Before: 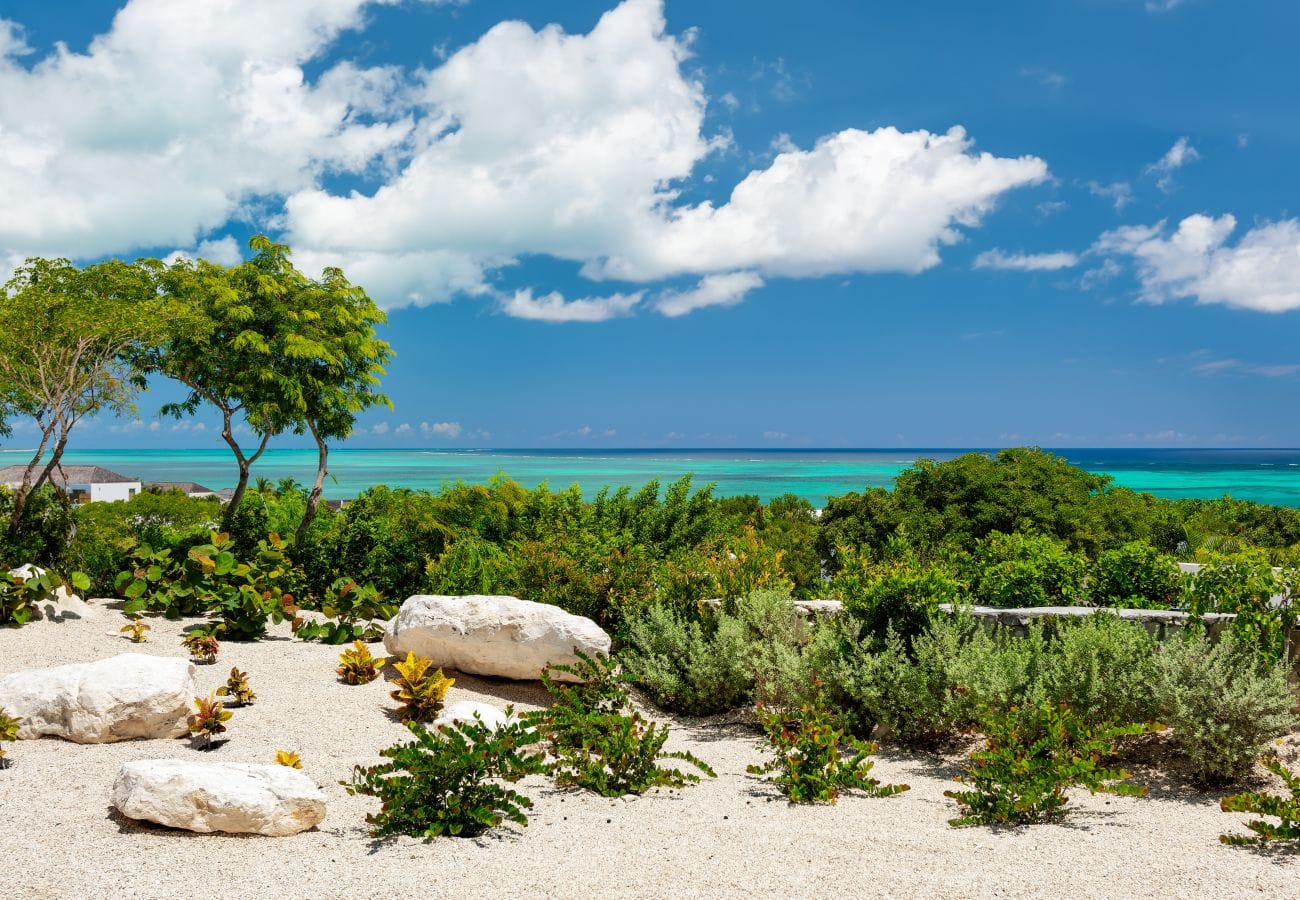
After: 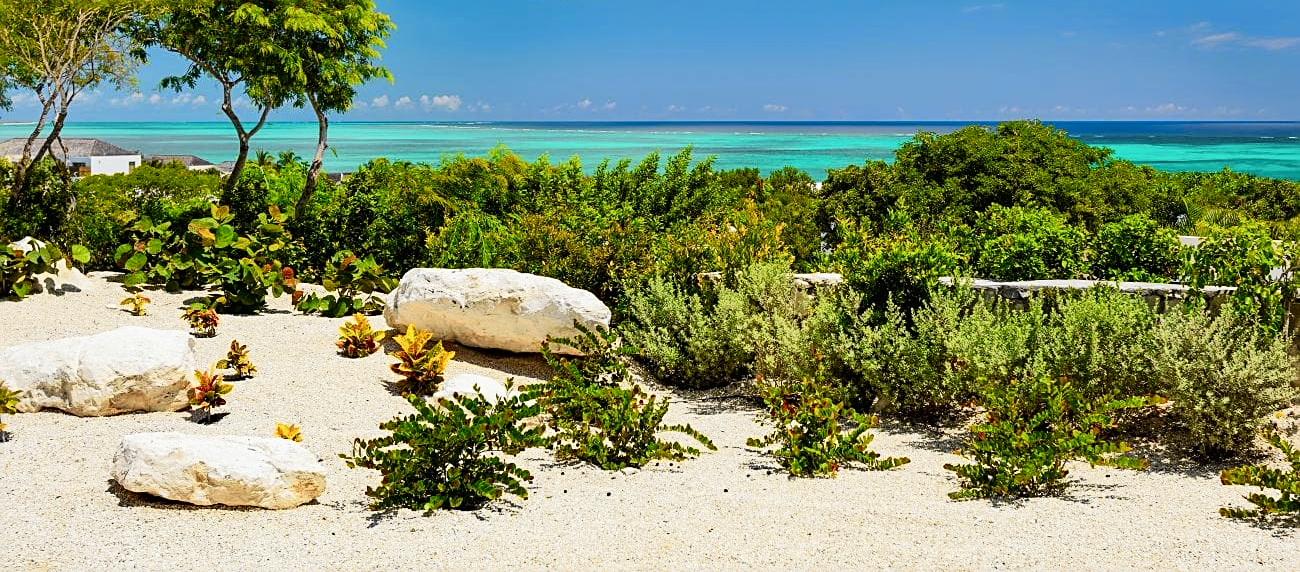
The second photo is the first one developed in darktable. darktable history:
crop and rotate: top 36.435%
tone curve: curves: ch0 [(0, 0.006) (0.037, 0.022) (0.123, 0.105) (0.19, 0.173) (0.277, 0.279) (0.474, 0.517) (0.597, 0.662) (0.687, 0.774) (0.855, 0.891) (1, 0.982)]; ch1 [(0, 0) (0.243, 0.245) (0.422, 0.415) (0.493, 0.495) (0.508, 0.503) (0.544, 0.552) (0.557, 0.582) (0.626, 0.672) (0.694, 0.732) (1, 1)]; ch2 [(0, 0) (0.249, 0.216) (0.356, 0.329) (0.424, 0.442) (0.476, 0.483) (0.498, 0.5) (0.517, 0.519) (0.532, 0.539) (0.562, 0.596) (0.614, 0.662) (0.706, 0.757) (0.808, 0.809) (0.991, 0.968)], color space Lab, independent channels, preserve colors none
sharpen: on, module defaults
